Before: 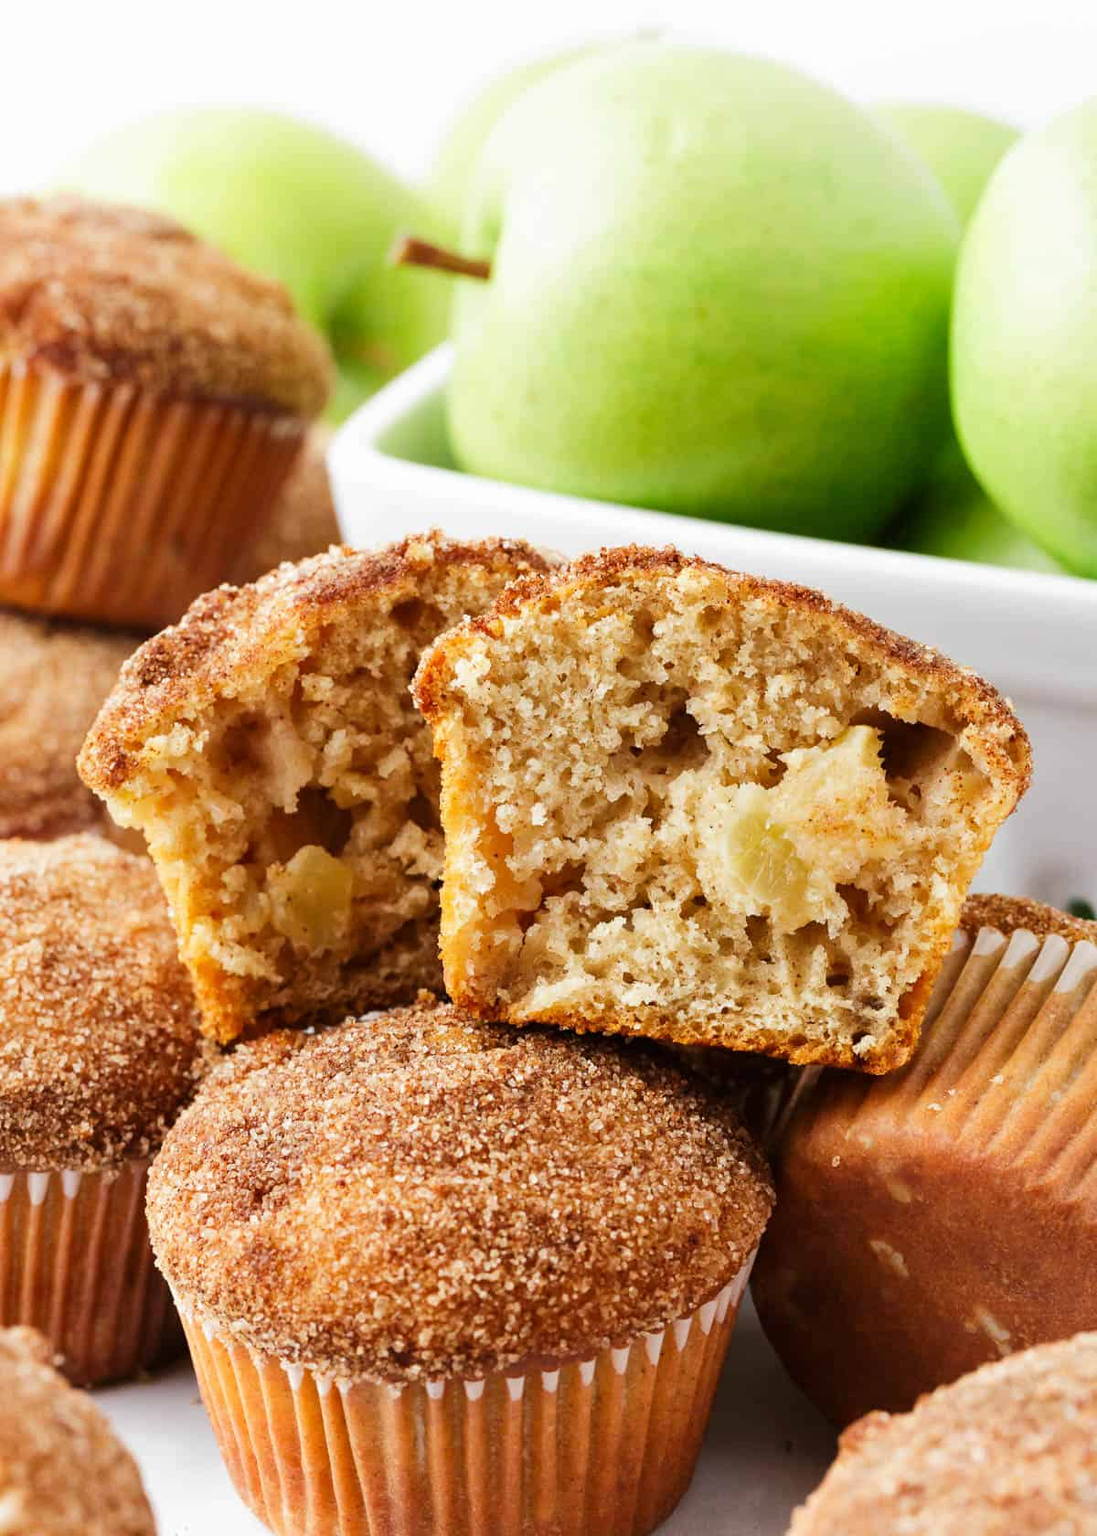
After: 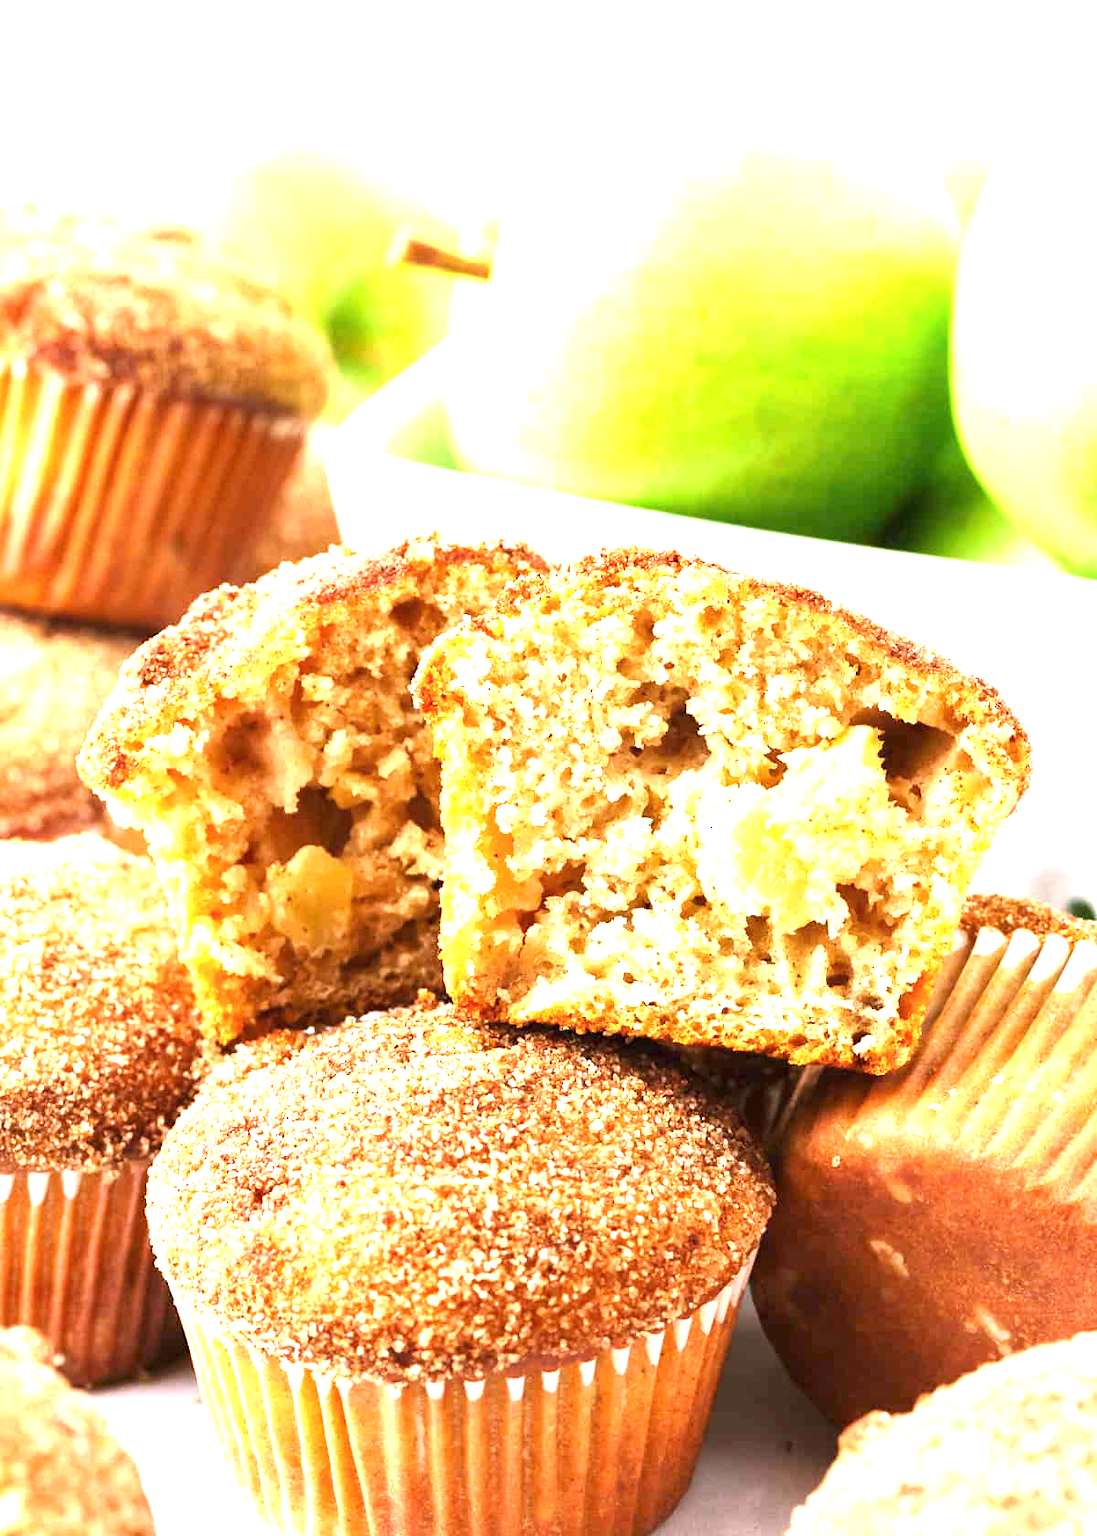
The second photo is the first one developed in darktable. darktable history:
exposure: black level correction 0, exposure 1.627 EV, compensate highlight preservation false
color calibration: illuminant same as pipeline (D50), adaptation none (bypass), x 0.332, y 0.335, temperature 5006.91 K
